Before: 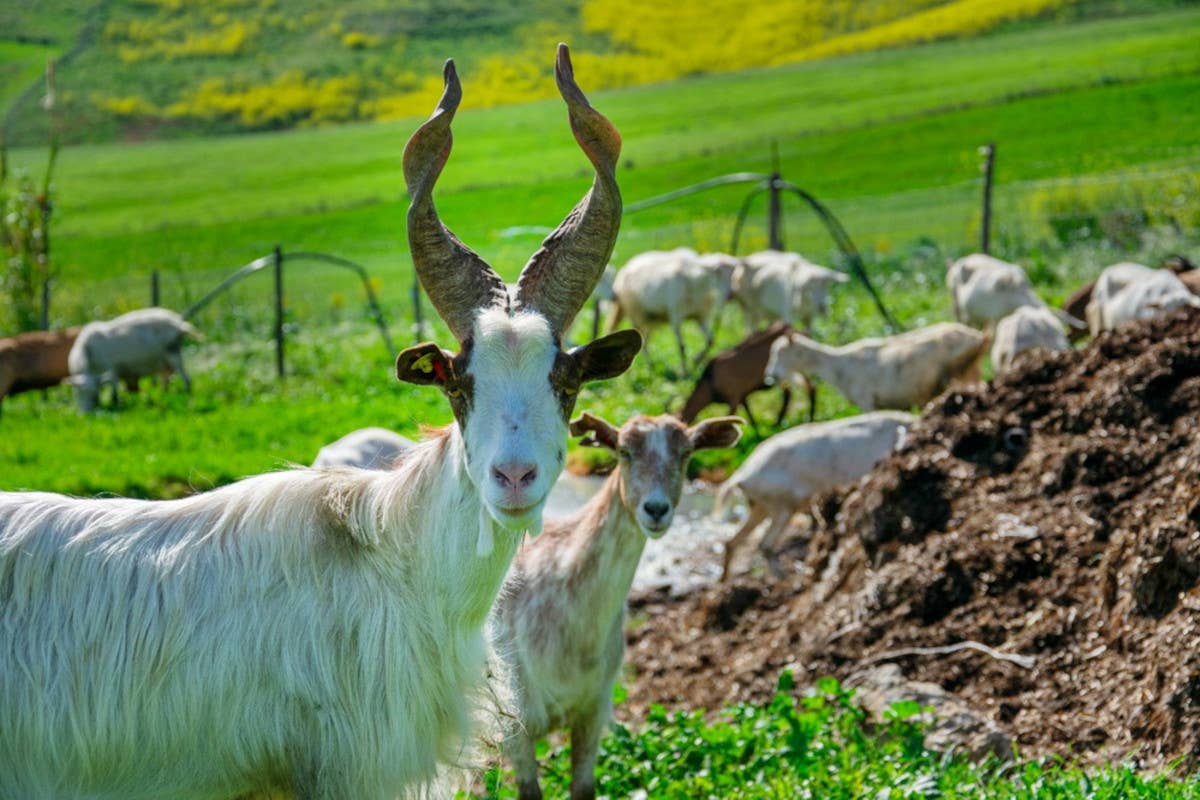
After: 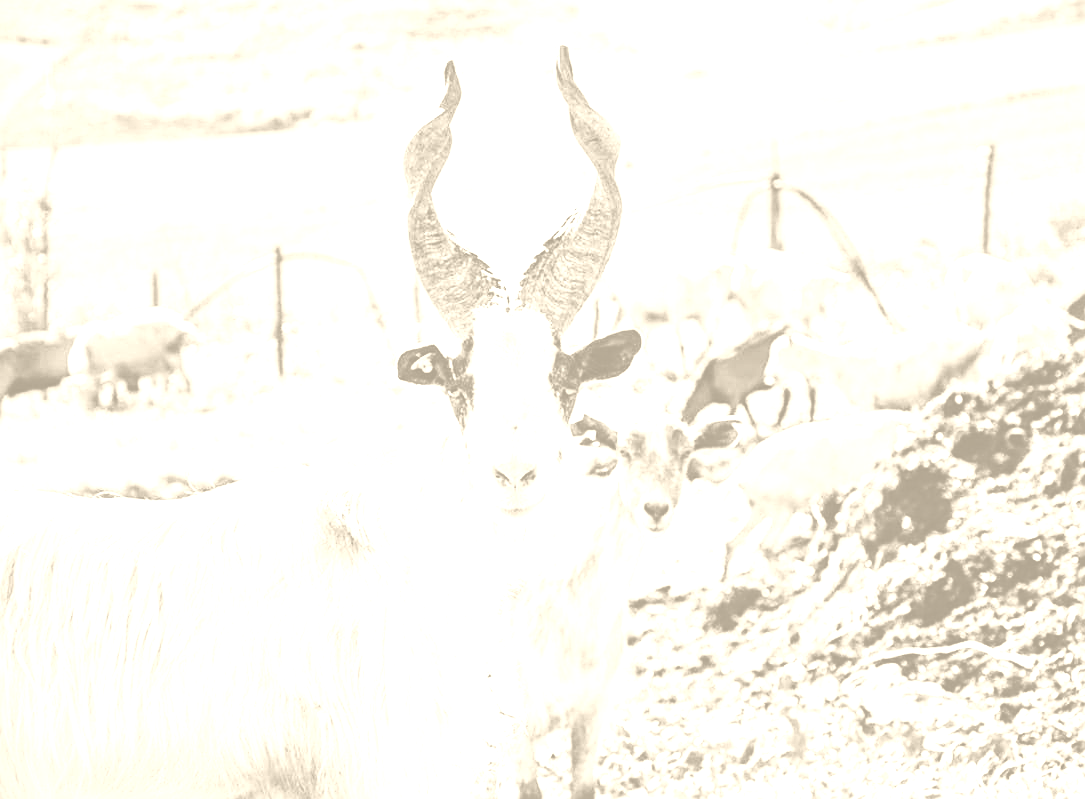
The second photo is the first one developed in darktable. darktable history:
tone curve: curves: ch0 [(0, 0) (0.003, 0.002) (0.011, 0.007) (0.025, 0.014) (0.044, 0.023) (0.069, 0.033) (0.1, 0.052) (0.136, 0.081) (0.177, 0.134) (0.224, 0.205) (0.277, 0.296) (0.335, 0.401) (0.399, 0.501) (0.468, 0.589) (0.543, 0.658) (0.623, 0.738) (0.709, 0.804) (0.801, 0.871) (0.898, 0.93) (1, 1)], preserve colors none
crop: right 9.509%, bottom 0.031%
sharpen: on, module defaults
colorize: hue 36°, saturation 71%, lightness 80.79%
levels: levels [0, 0.435, 0.917]
white balance: emerald 1
base curve: curves: ch0 [(0, 0) (0.283, 0.295) (1, 1)], preserve colors none
exposure: exposure 0.3 EV, compensate highlight preservation false
